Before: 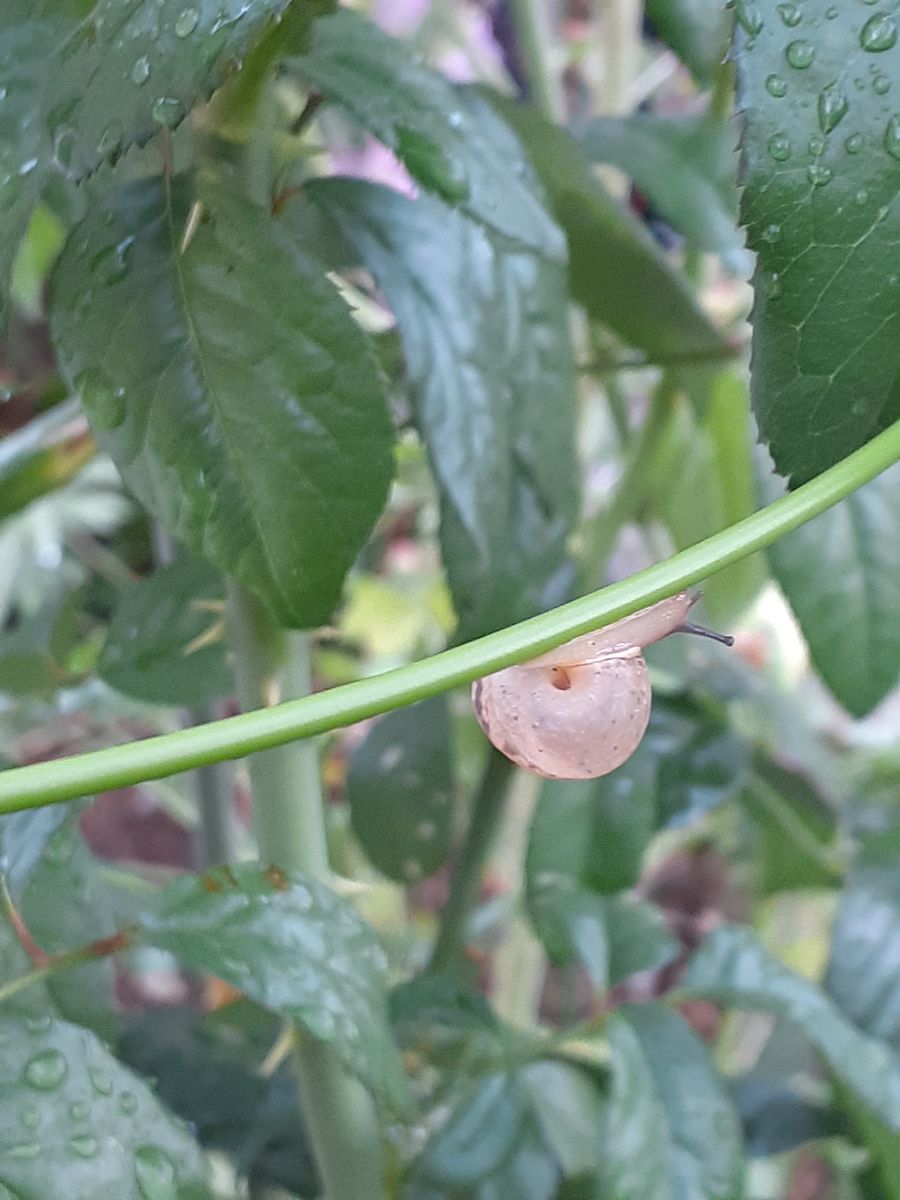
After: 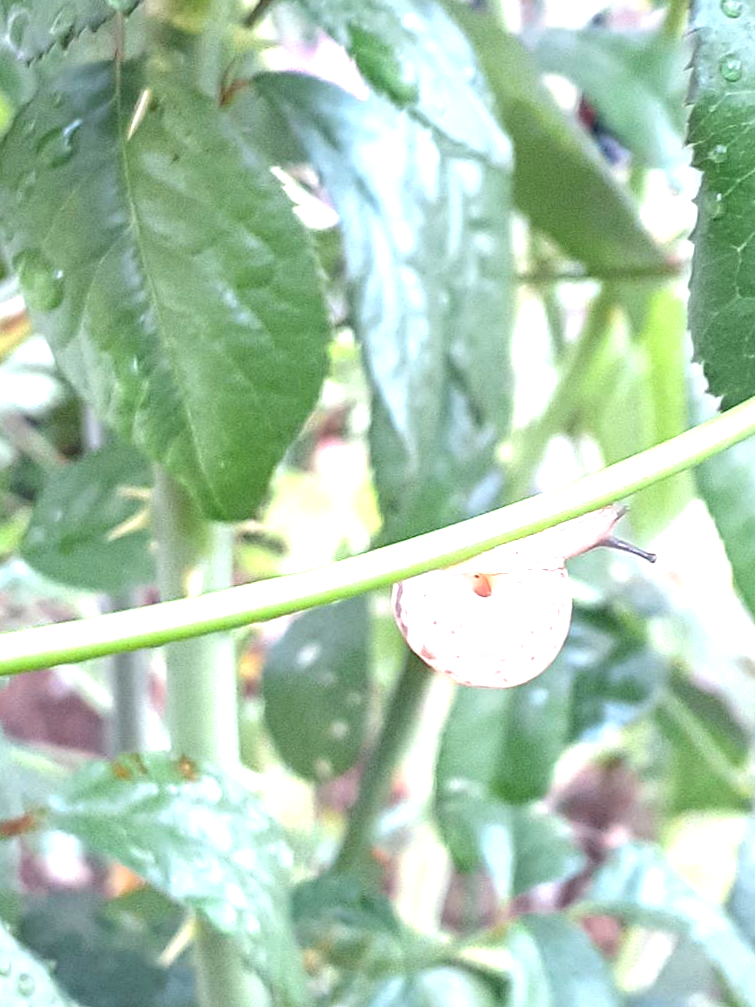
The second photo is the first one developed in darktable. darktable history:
crop and rotate: angle -3.29°, left 5.112%, top 5.166%, right 4.681%, bottom 4.586%
local contrast: detail 130%
exposure: black level correction 0, exposure 1.384 EV, compensate highlight preservation false
